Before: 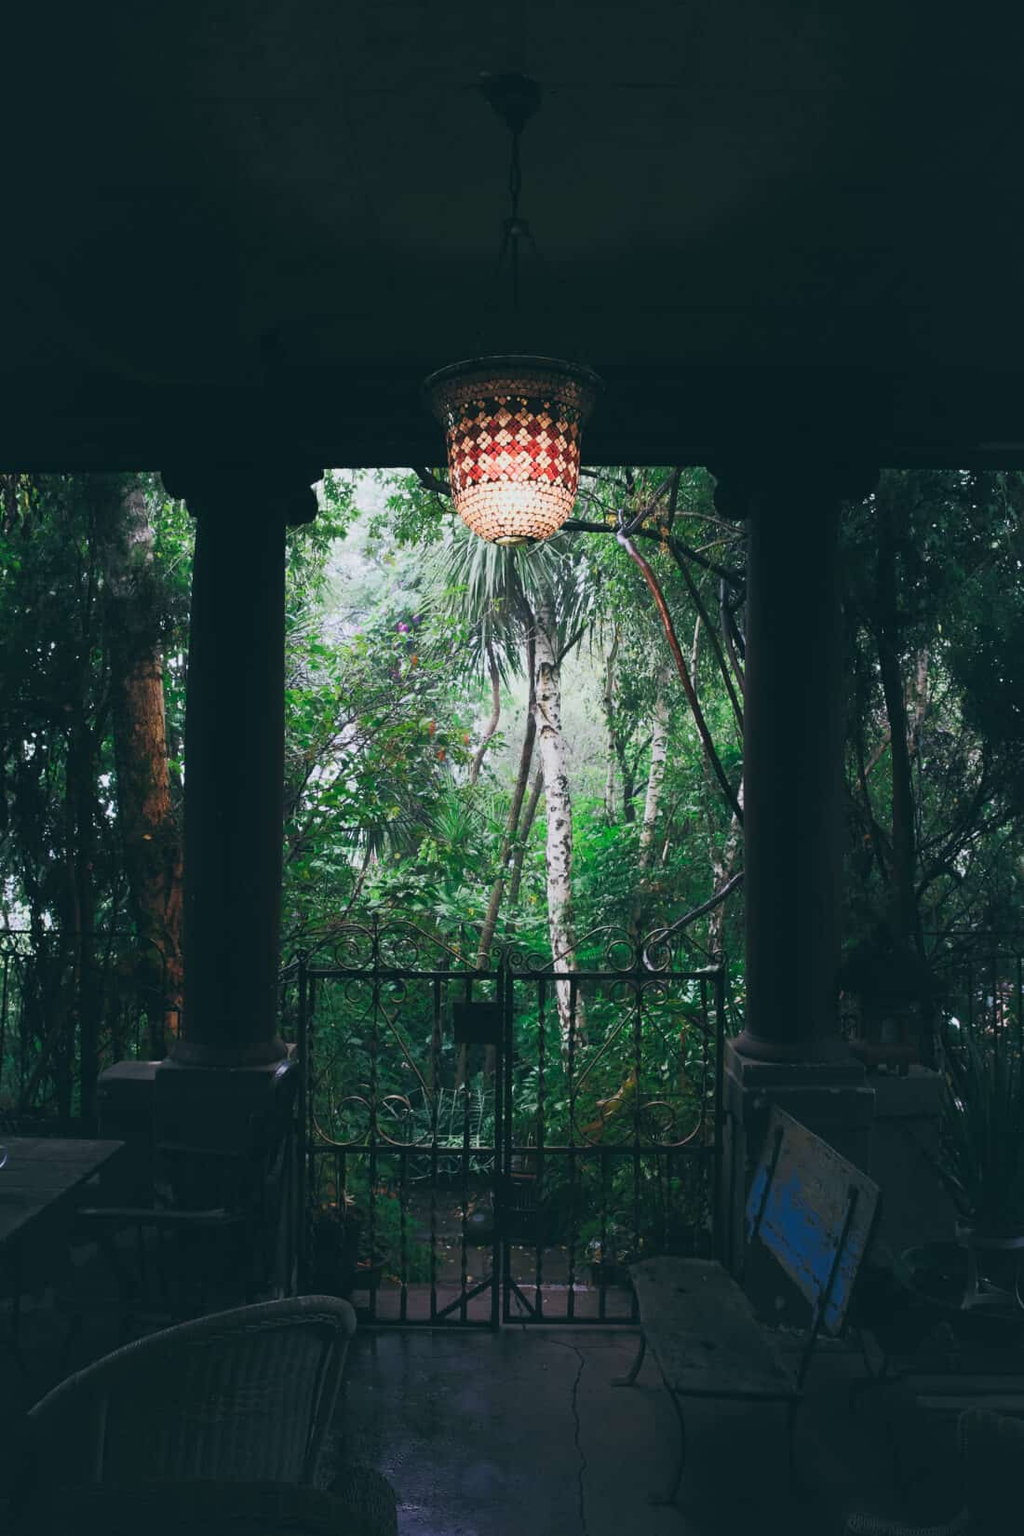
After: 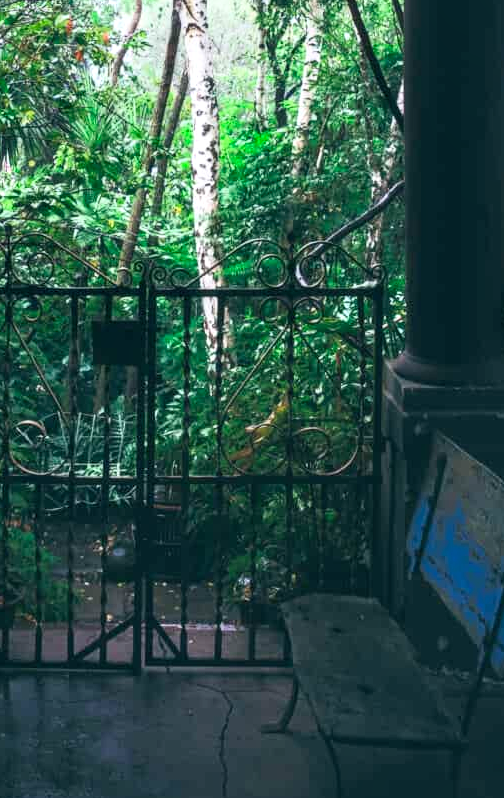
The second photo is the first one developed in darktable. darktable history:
contrast brightness saturation: contrast 0.24, brightness 0.26, saturation 0.39
crop: left 35.976%, top 45.819%, right 18.162%, bottom 5.807%
local contrast: detail 150%
